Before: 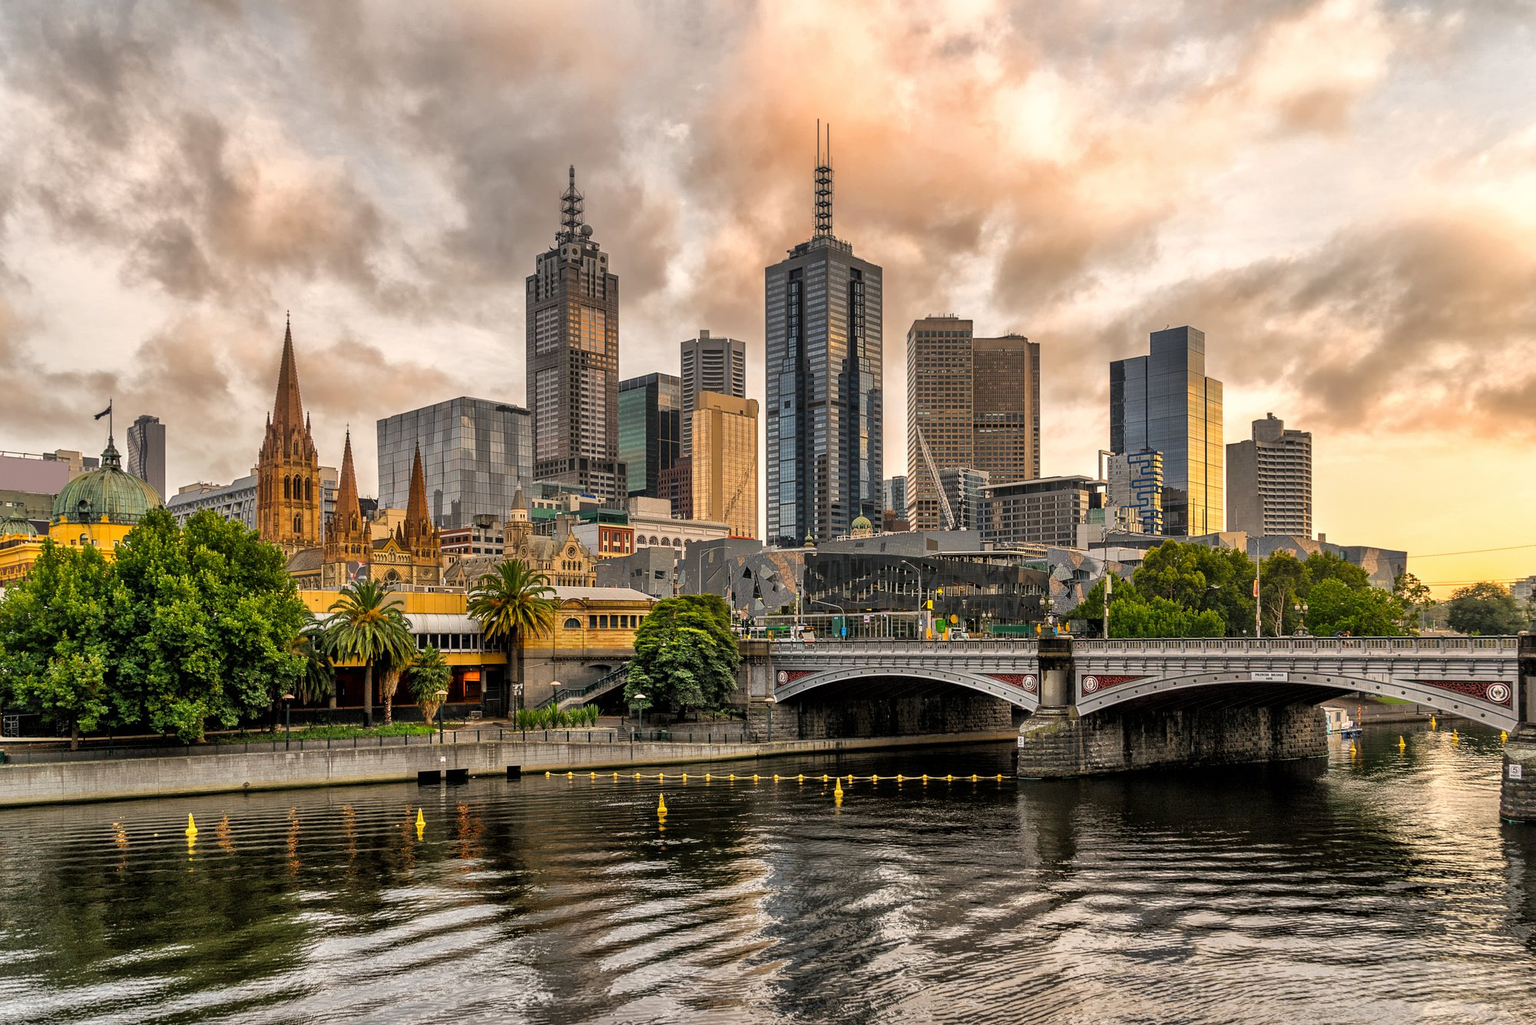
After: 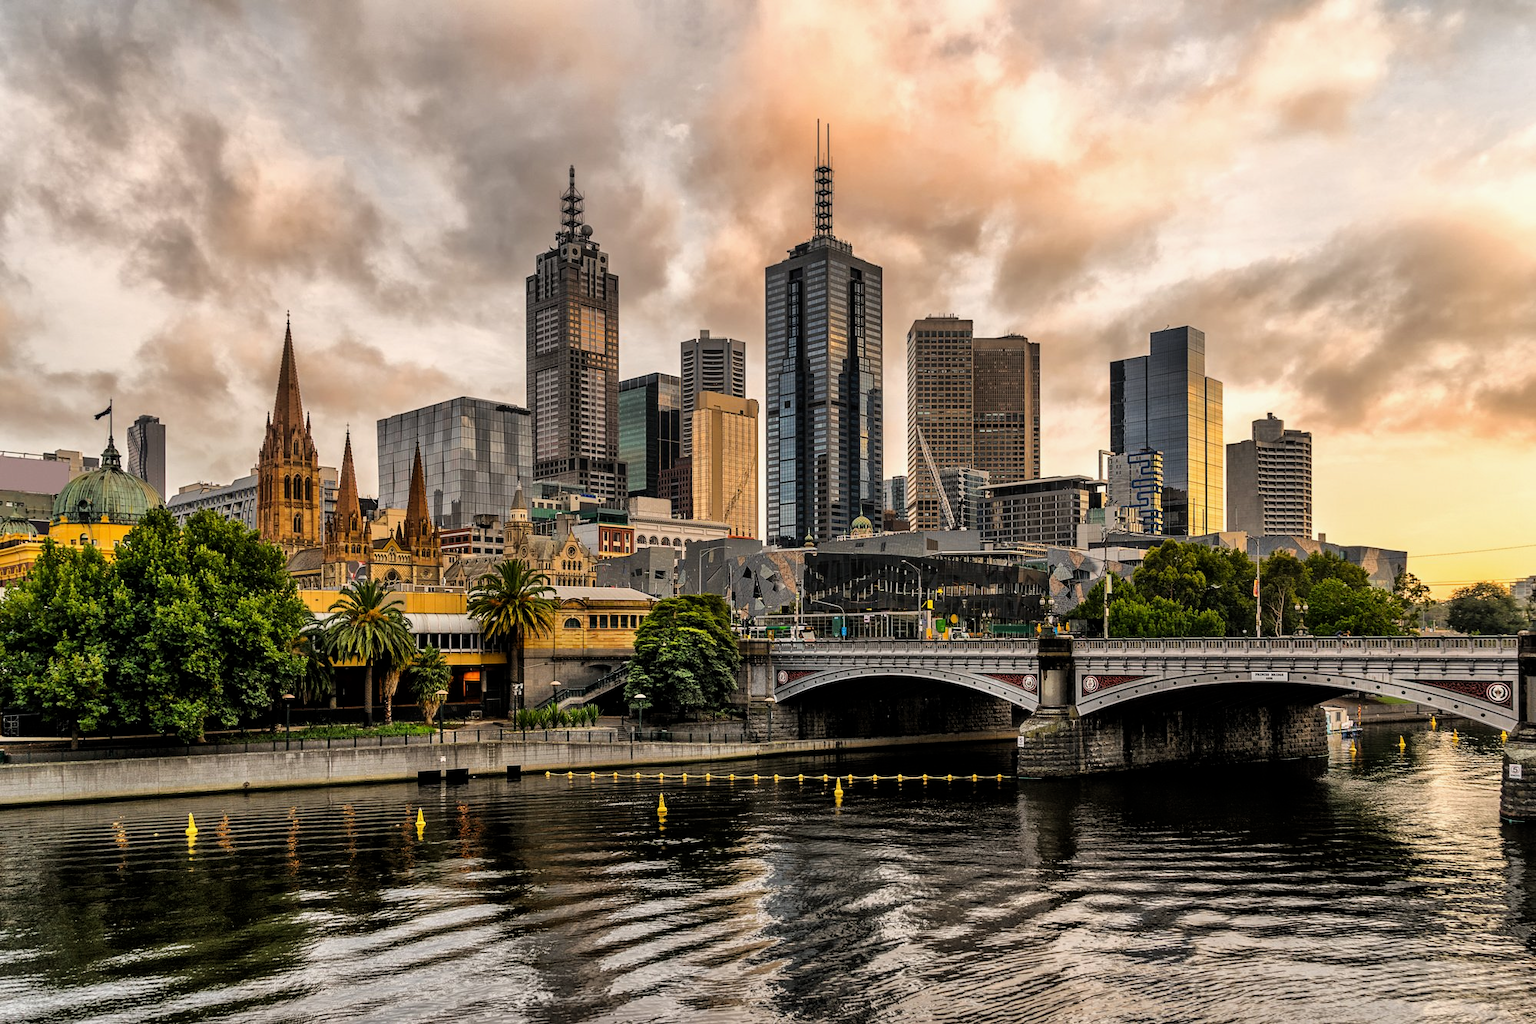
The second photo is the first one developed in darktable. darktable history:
tone curve: curves: ch0 [(0, 0) (0.068, 0.012) (0.183, 0.089) (0.341, 0.283) (0.547, 0.532) (0.828, 0.815) (1, 0.983)]; ch1 [(0, 0) (0.23, 0.166) (0.34, 0.308) (0.371, 0.337) (0.429, 0.411) (0.477, 0.462) (0.499, 0.498) (0.529, 0.537) (0.559, 0.582) (0.743, 0.798) (1, 1)]; ch2 [(0, 0) (0.431, 0.414) (0.498, 0.503) (0.524, 0.528) (0.568, 0.546) (0.6, 0.597) (0.634, 0.645) (0.728, 0.742) (1, 1)]
